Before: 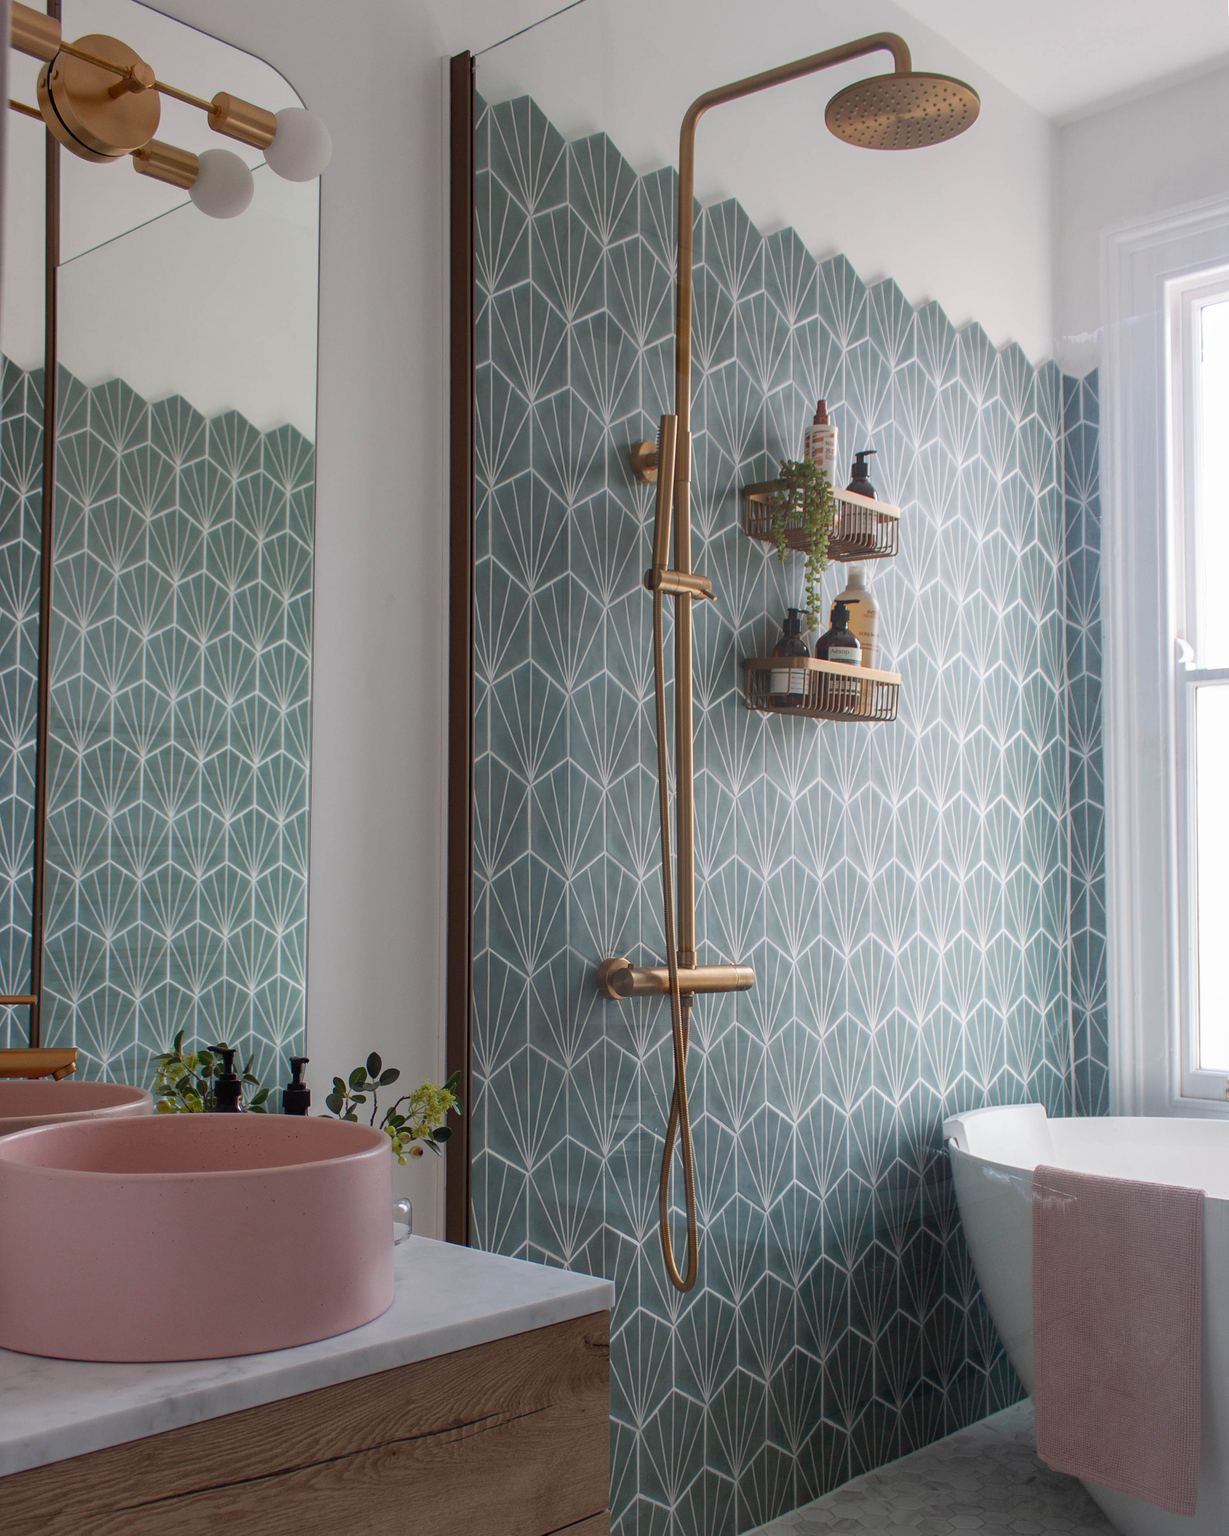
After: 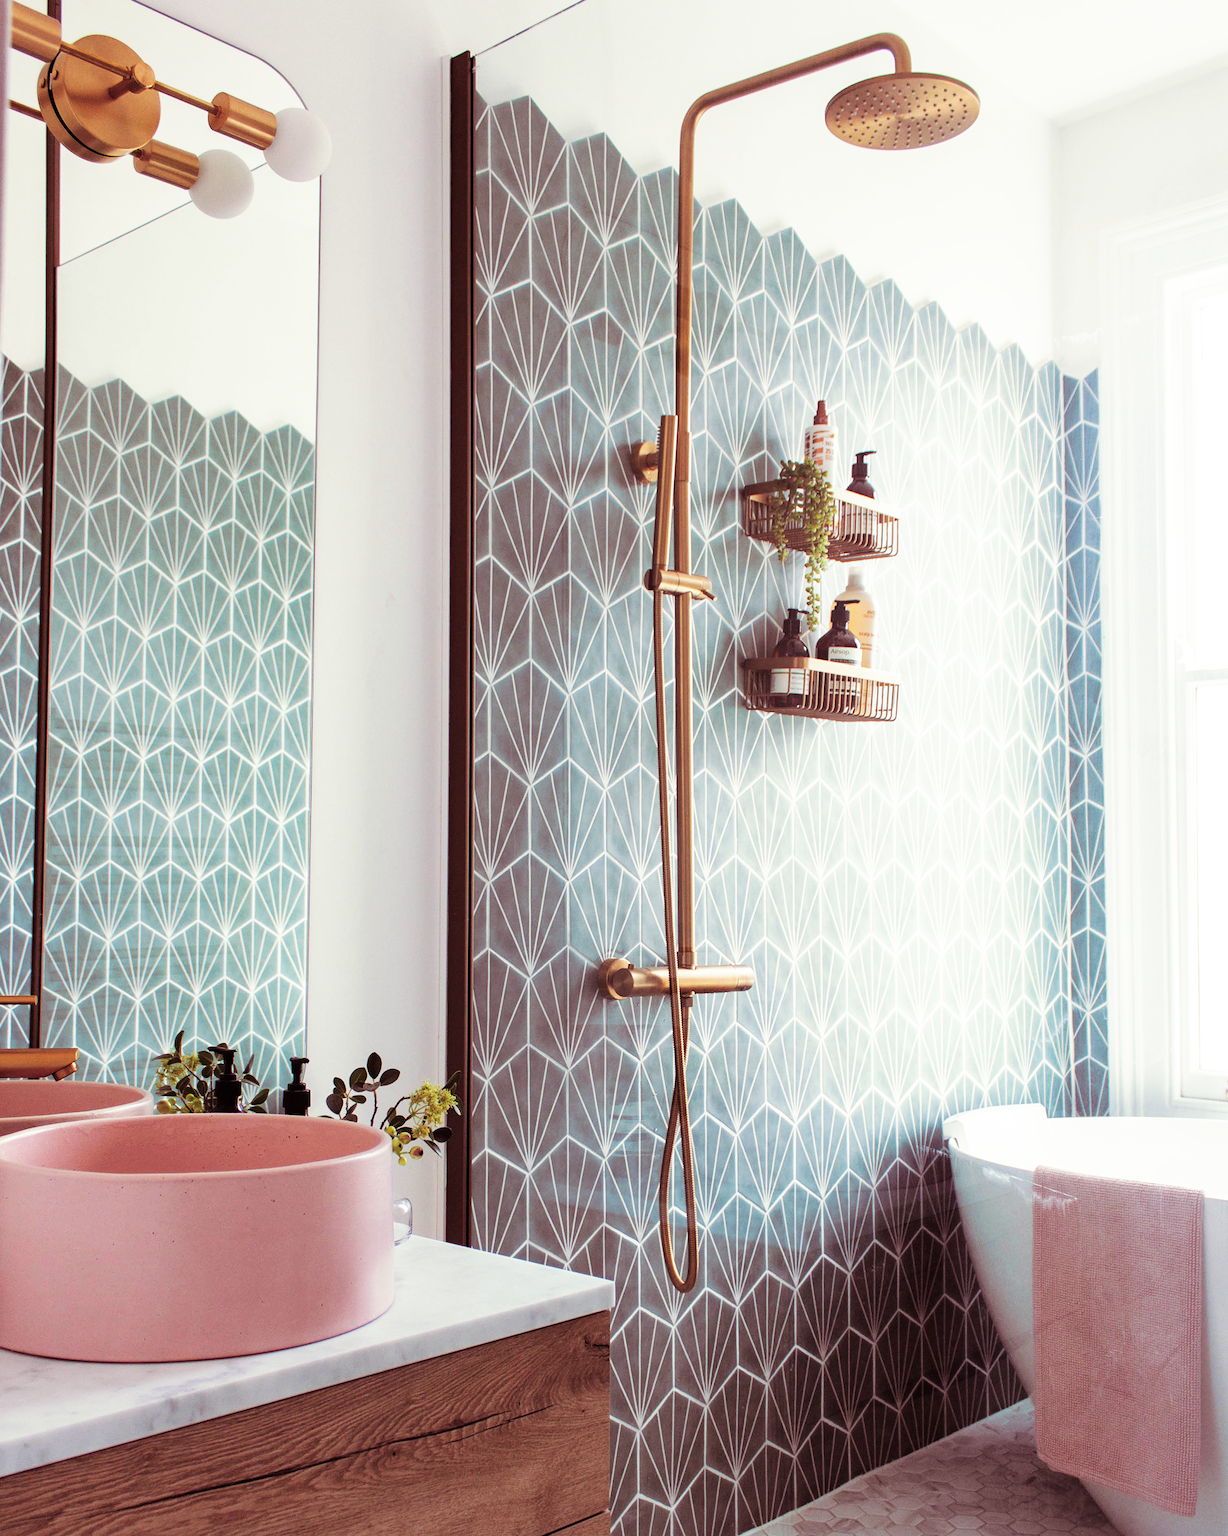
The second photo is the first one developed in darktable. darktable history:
split-toning: on, module defaults
base curve: curves: ch0 [(0, 0) (0.007, 0.004) (0.027, 0.03) (0.046, 0.07) (0.207, 0.54) (0.442, 0.872) (0.673, 0.972) (1, 1)], preserve colors none
